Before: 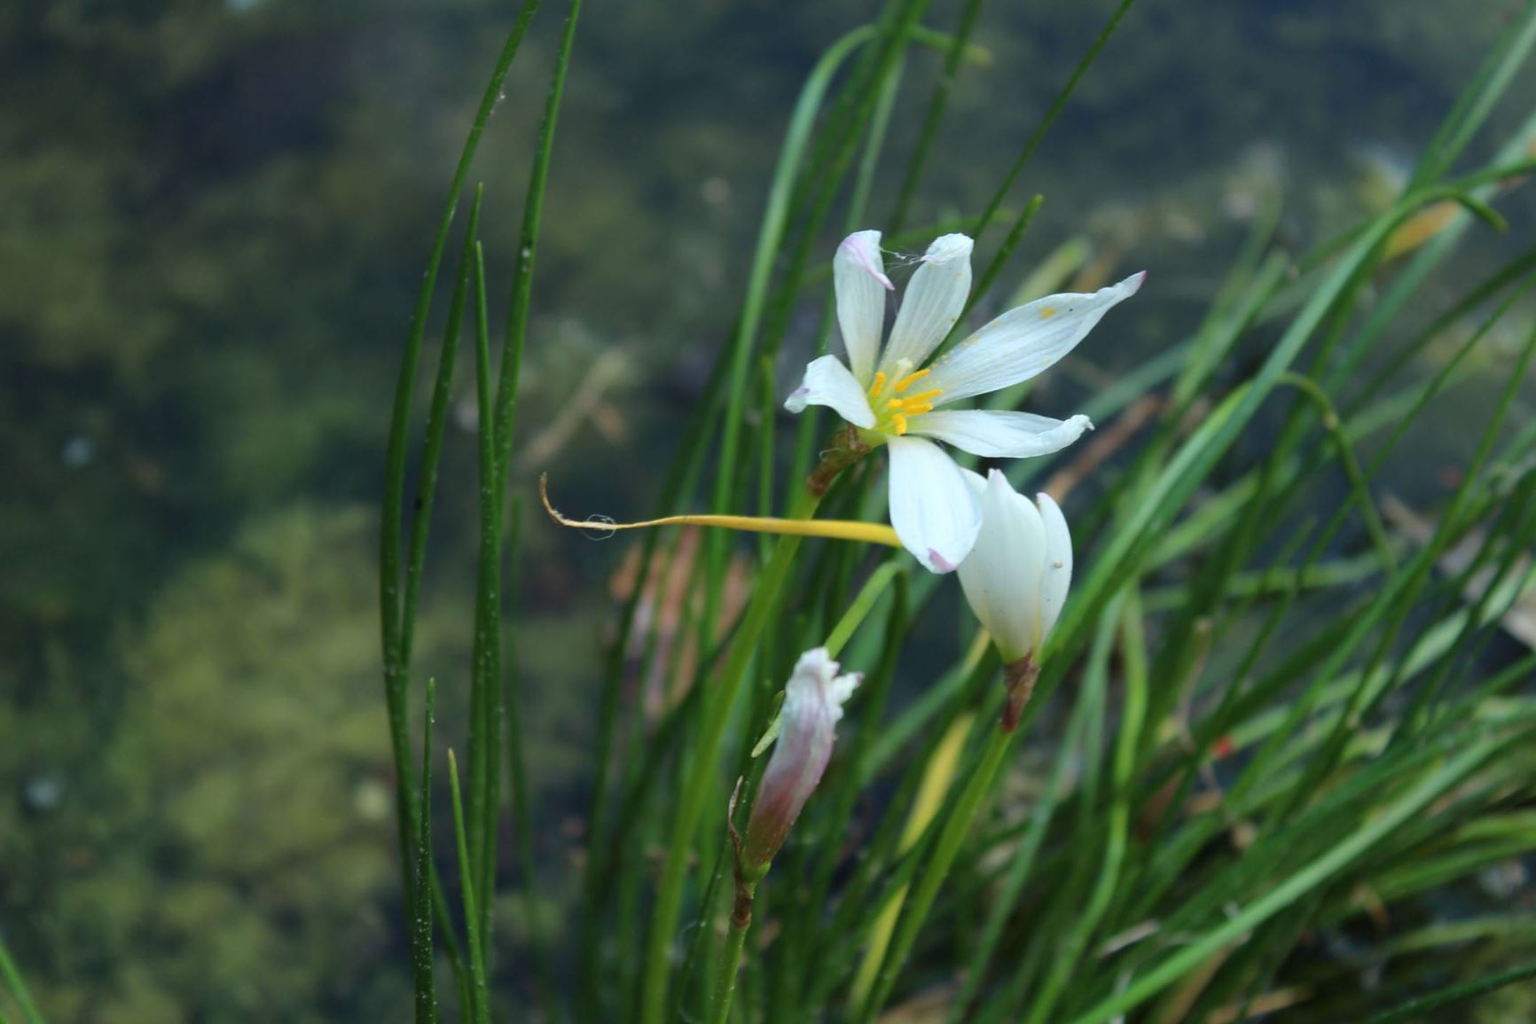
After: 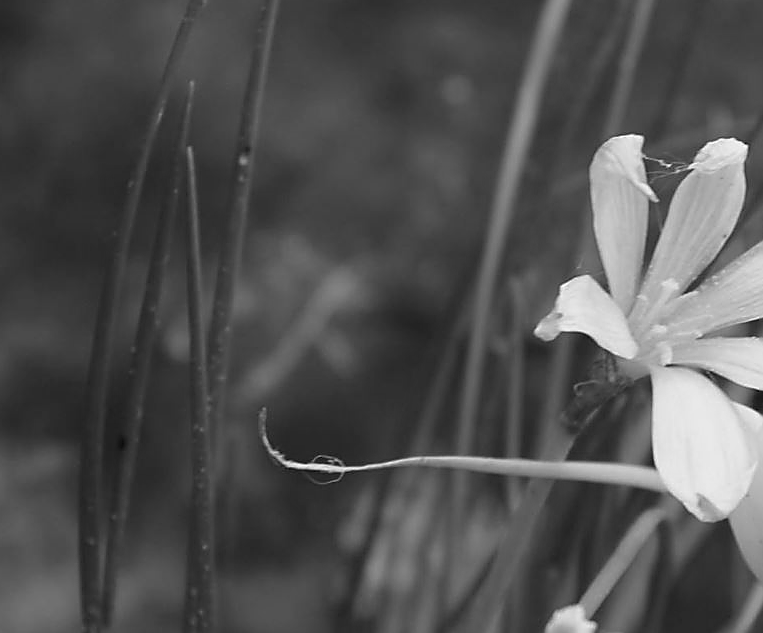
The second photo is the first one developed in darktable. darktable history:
monochrome: a 30.25, b 92.03
color correction: highlights a* 4.02, highlights b* 4.98, shadows a* -7.55, shadows b* 4.98
sharpen: radius 1.4, amount 1.25, threshold 0.7
crop: left 20.248%, top 10.86%, right 35.675%, bottom 34.321%
